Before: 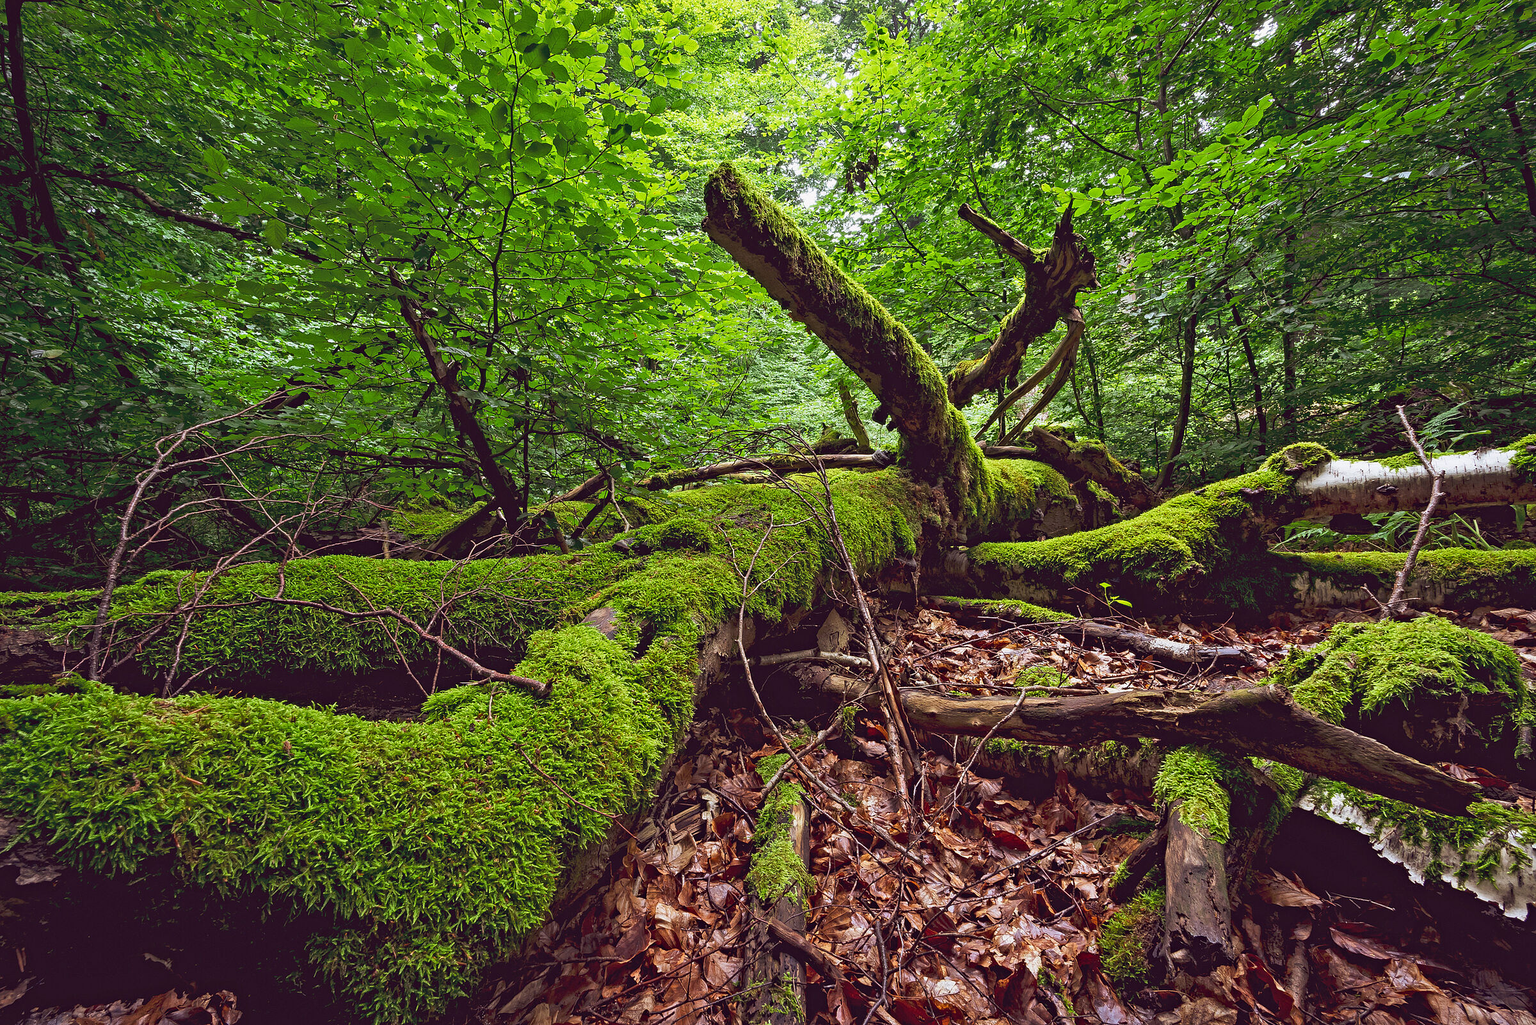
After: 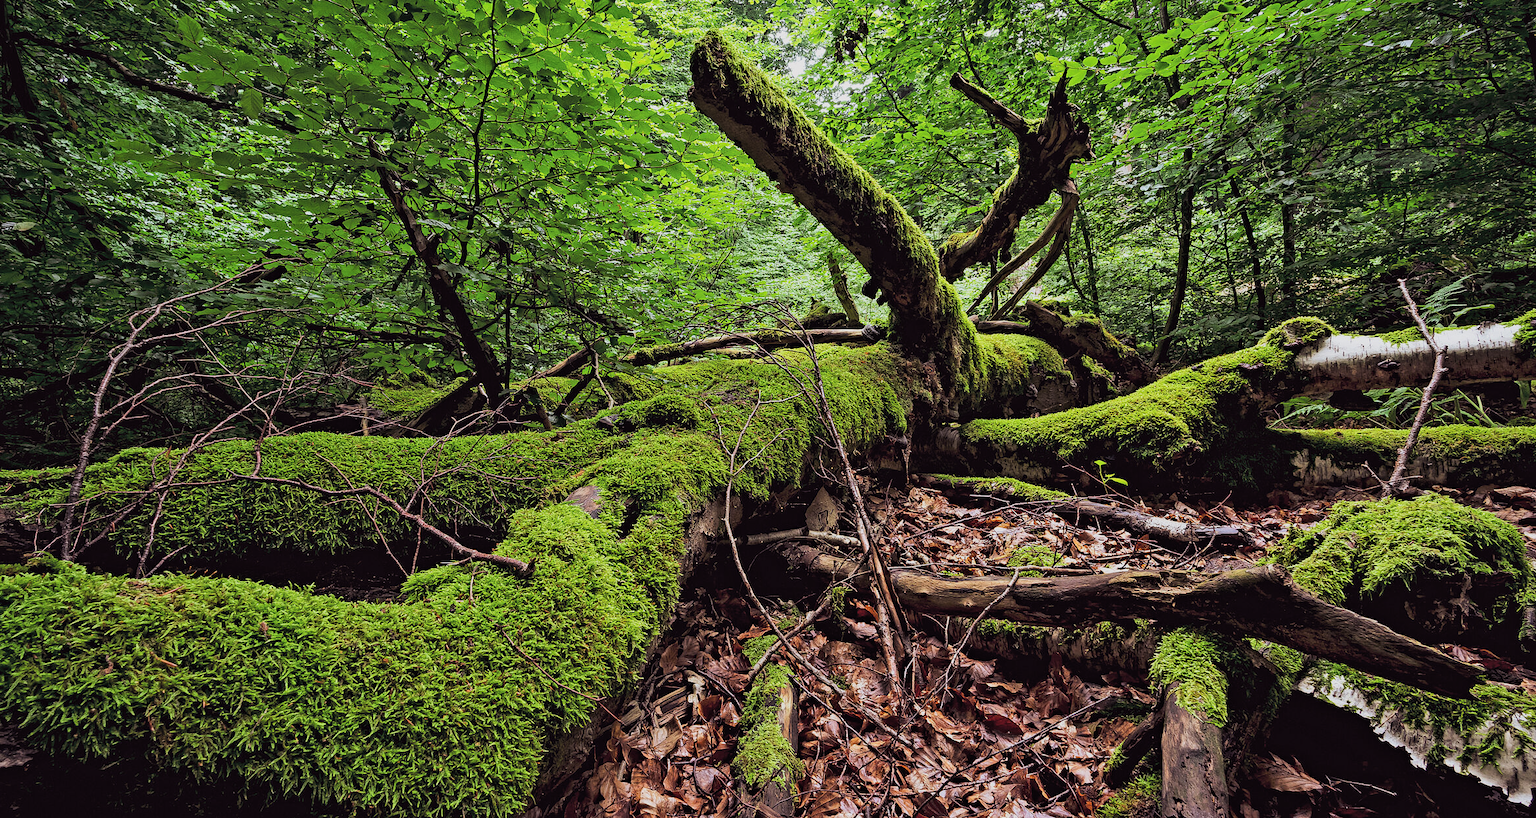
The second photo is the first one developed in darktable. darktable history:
exposure: black level correction -0.009, exposure 0.069 EV, compensate highlight preservation false
crop and rotate: left 1.94%, top 12.932%, right 0.26%, bottom 8.881%
filmic rgb: black relative exposure -5.12 EV, white relative exposure 3.97 EV, hardness 2.88, contrast 1.299, iterations of high-quality reconstruction 0
